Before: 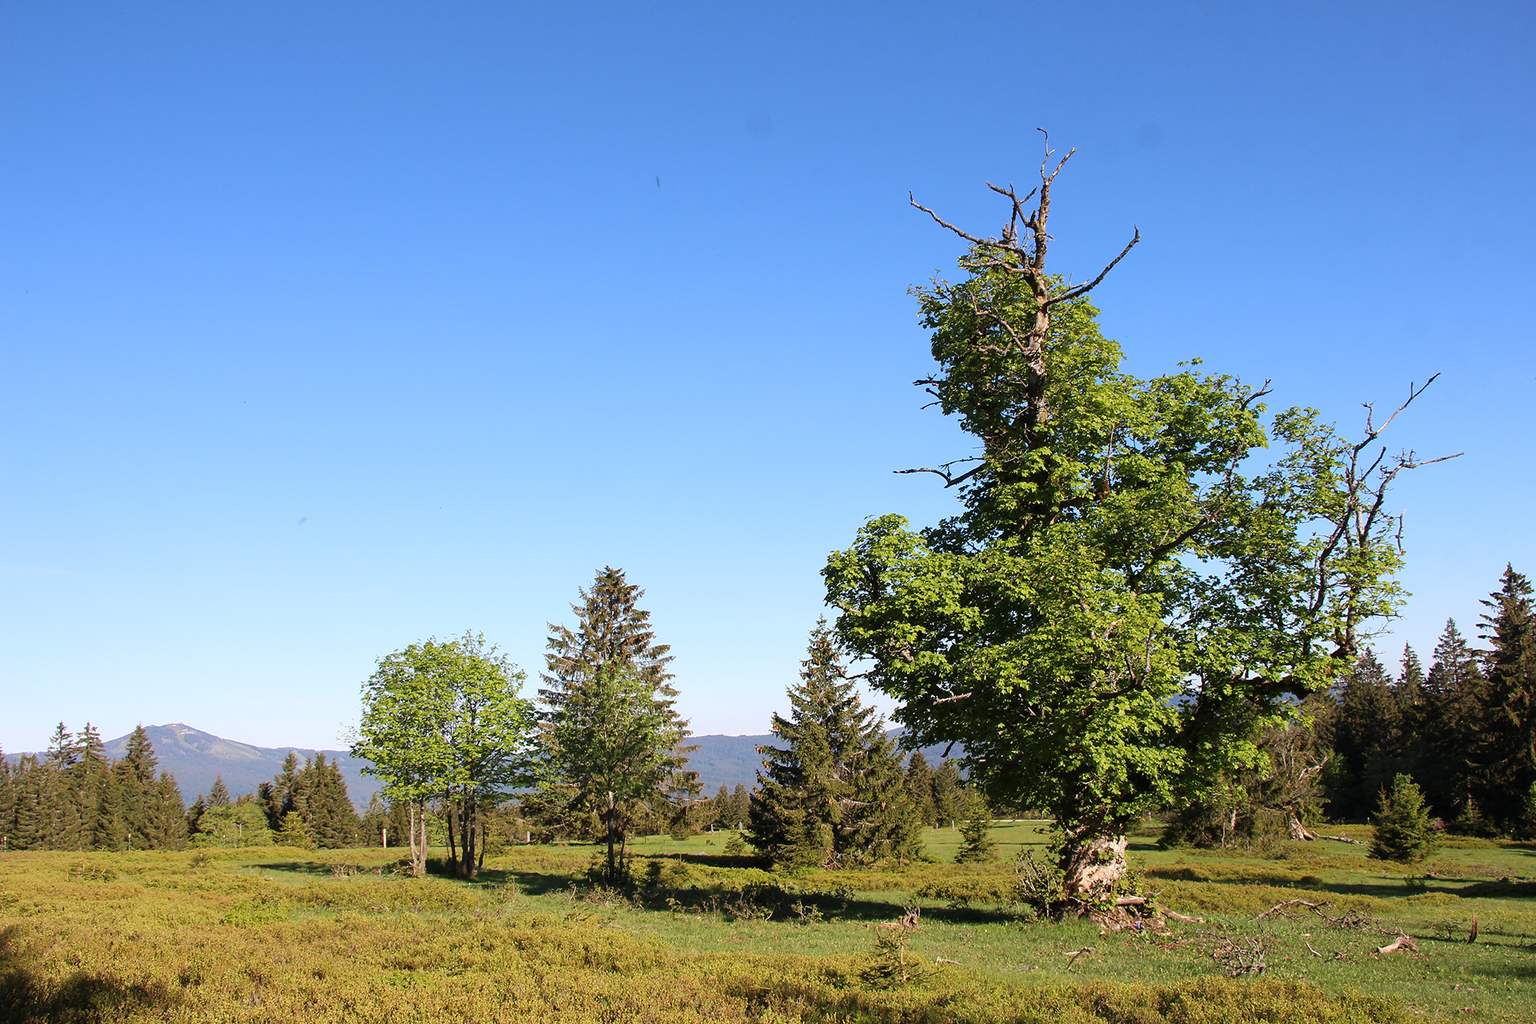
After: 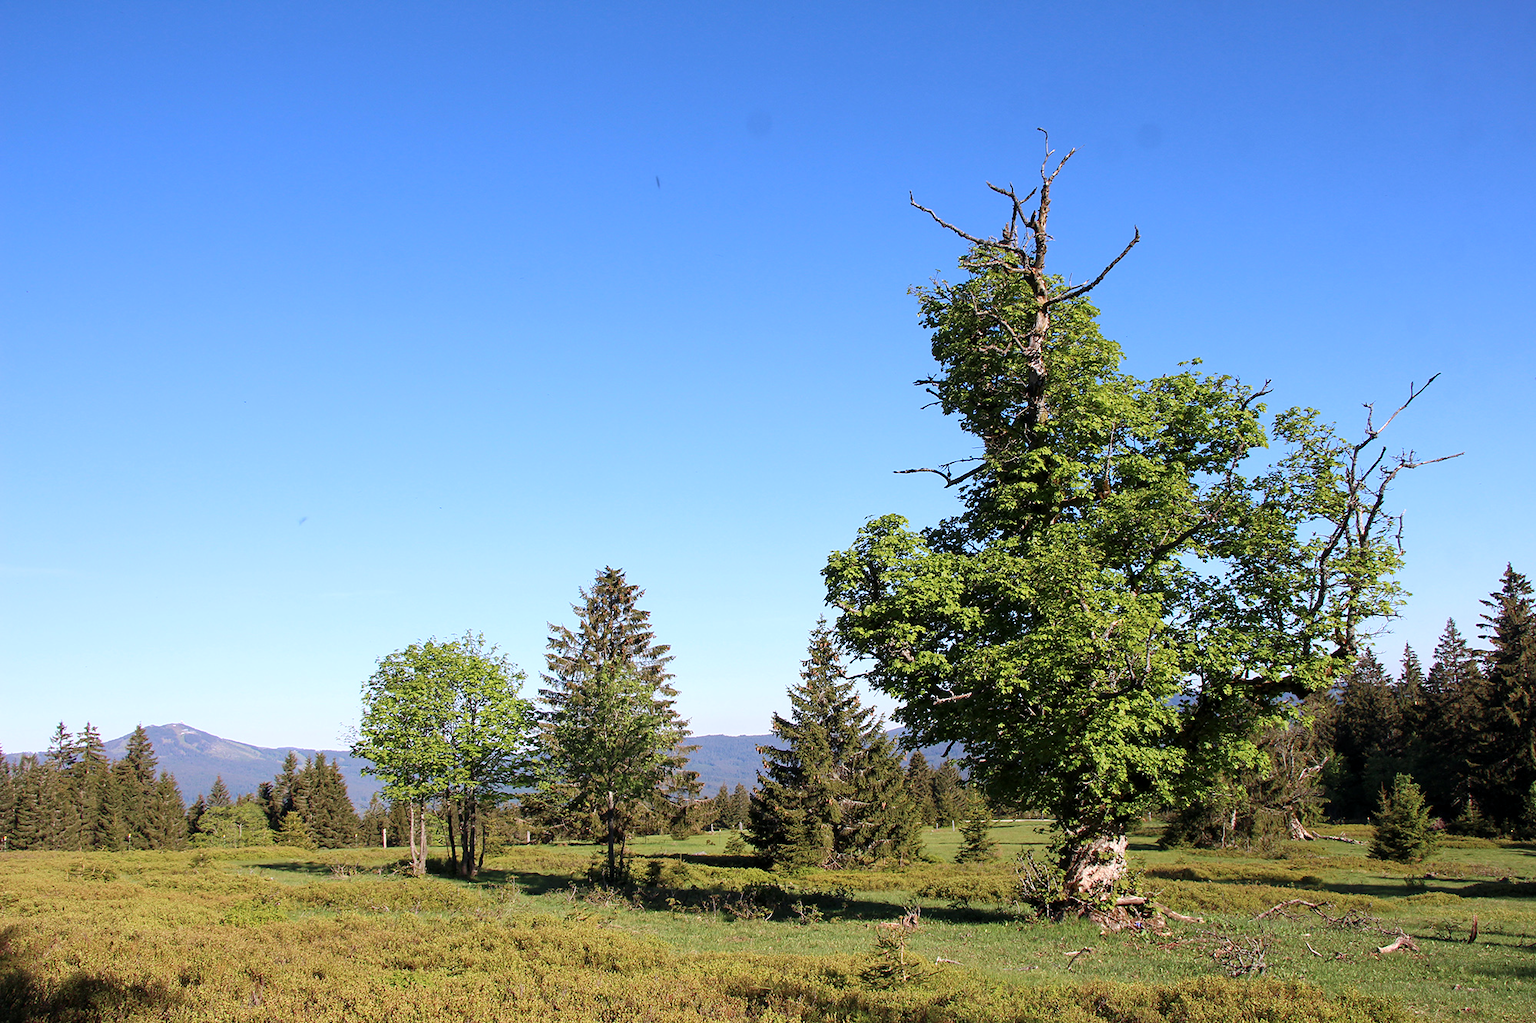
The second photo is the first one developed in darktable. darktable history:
local contrast: highlights 107%, shadows 101%, detail 119%, midtone range 0.2
color calibration: illuminant as shot in camera, x 0.358, y 0.373, temperature 4628.91 K
